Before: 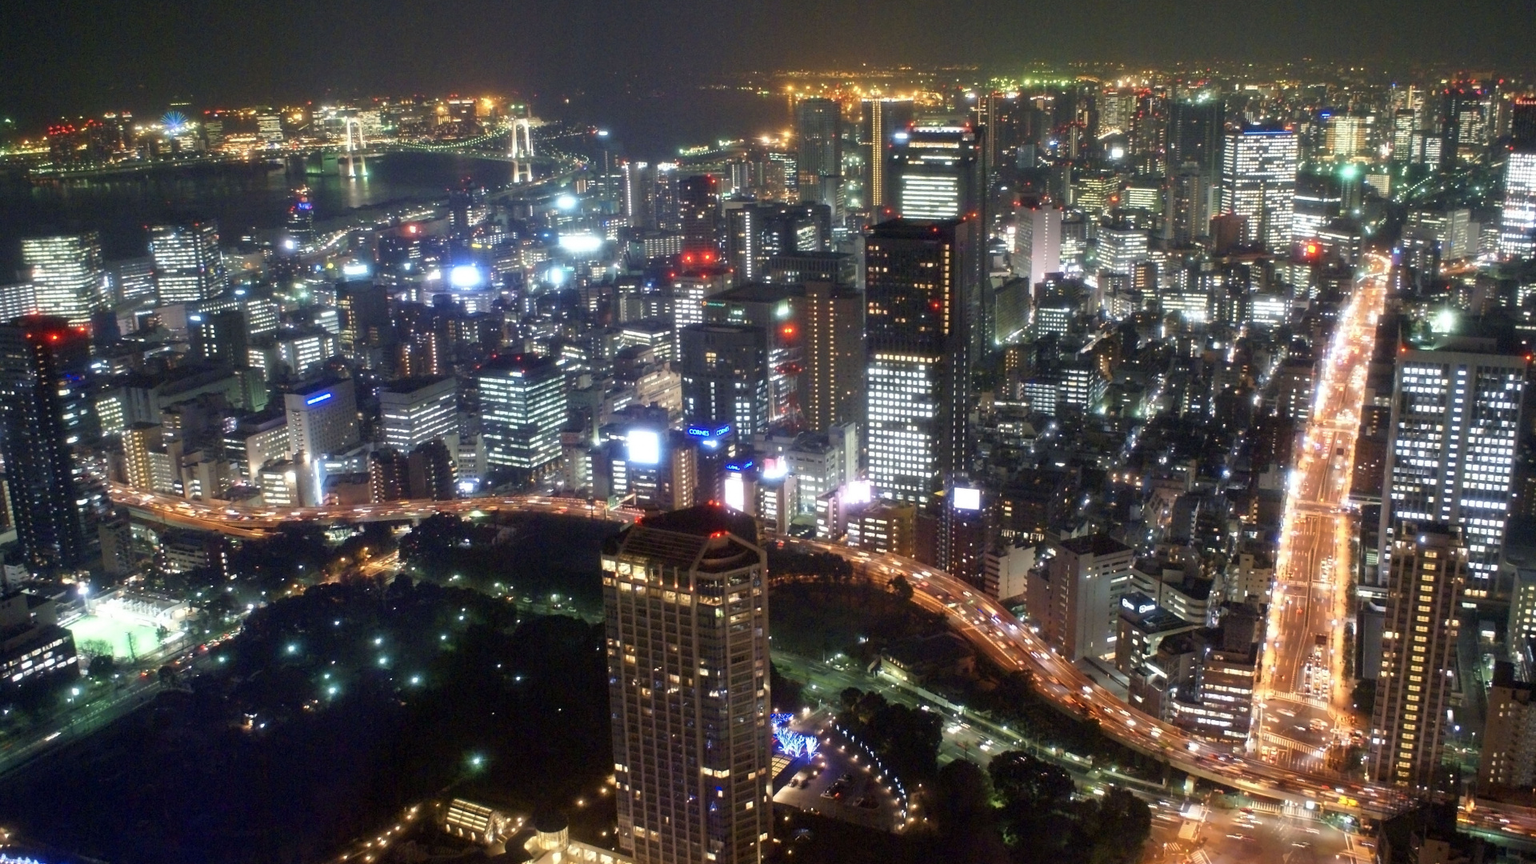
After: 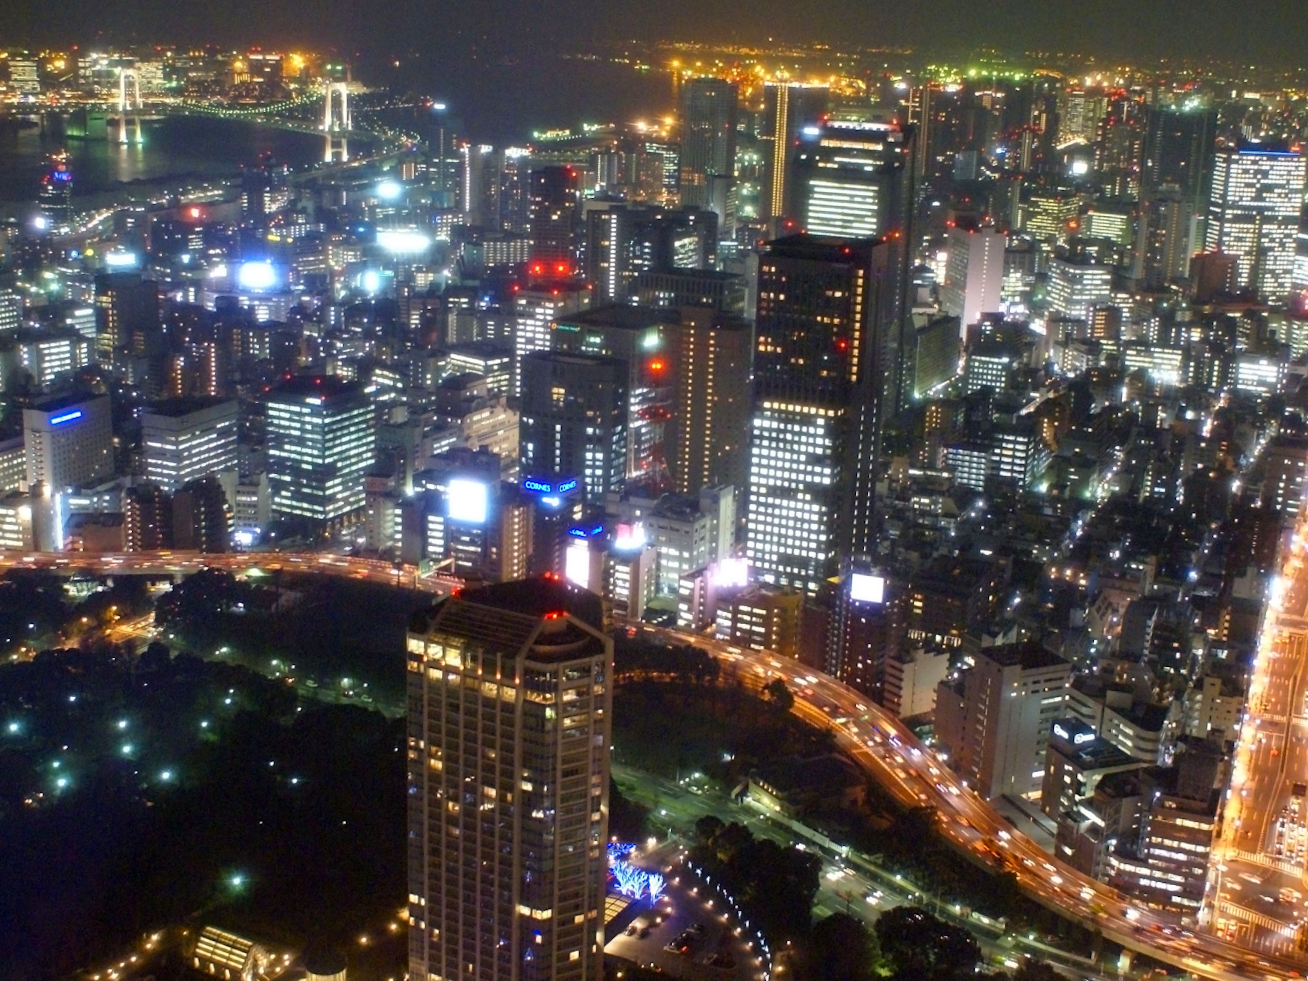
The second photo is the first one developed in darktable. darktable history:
crop and rotate: angle -3.27°, left 14.277%, top 0.028%, right 10.766%, bottom 0.028%
color balance: output saturation 120%
